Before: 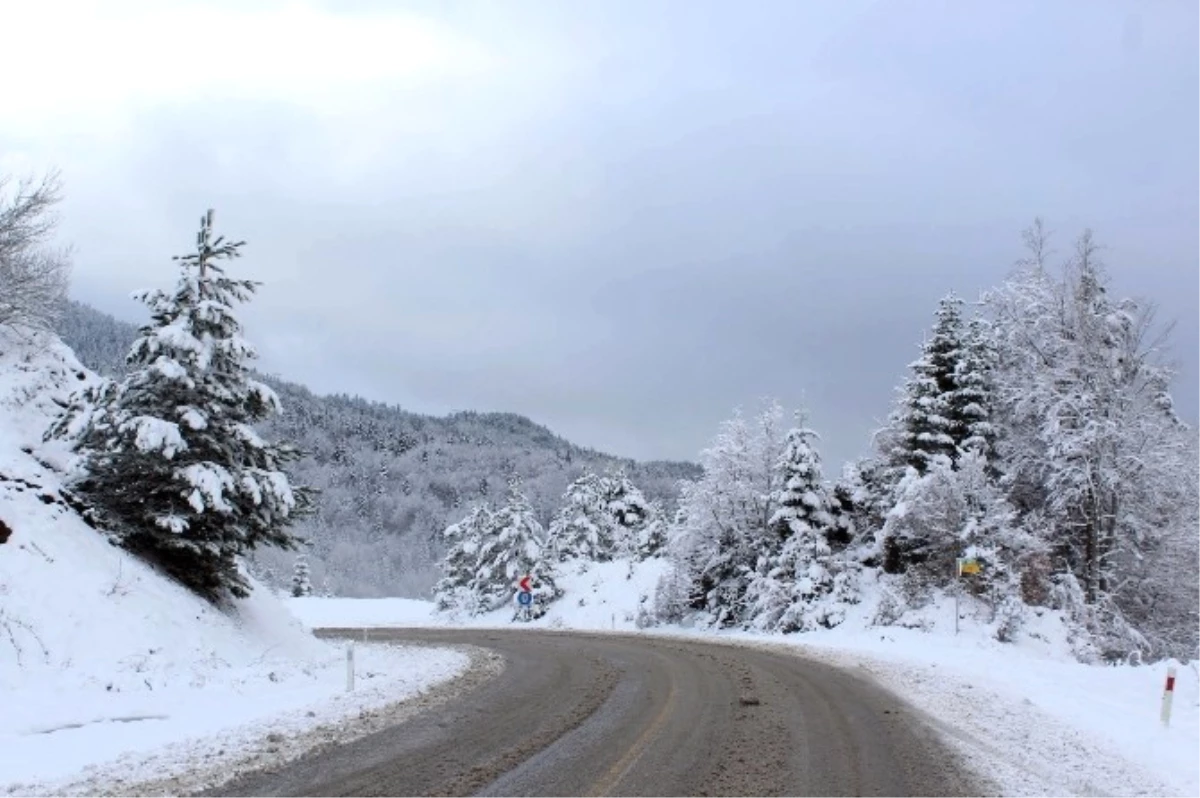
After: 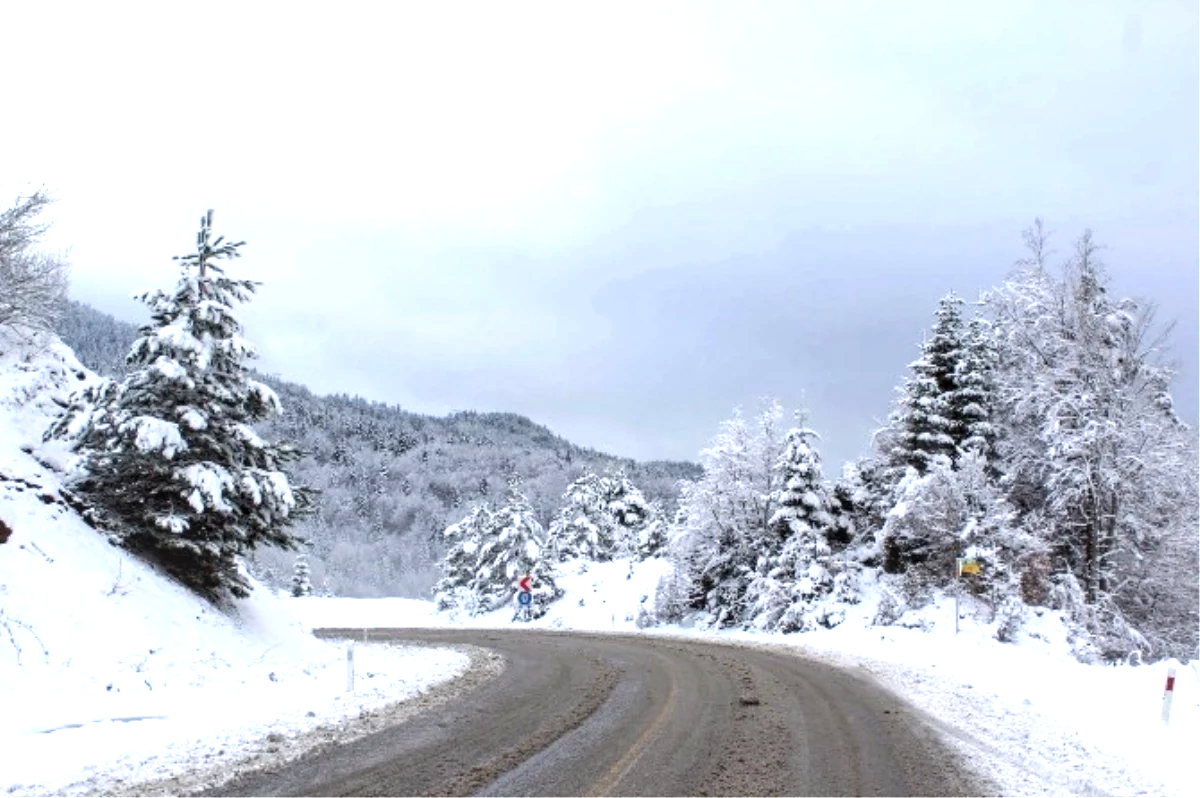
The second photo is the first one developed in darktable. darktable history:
local contrast: on, module defaults
exposure: exposure 0.6 EV, compensate highlight preservation false
